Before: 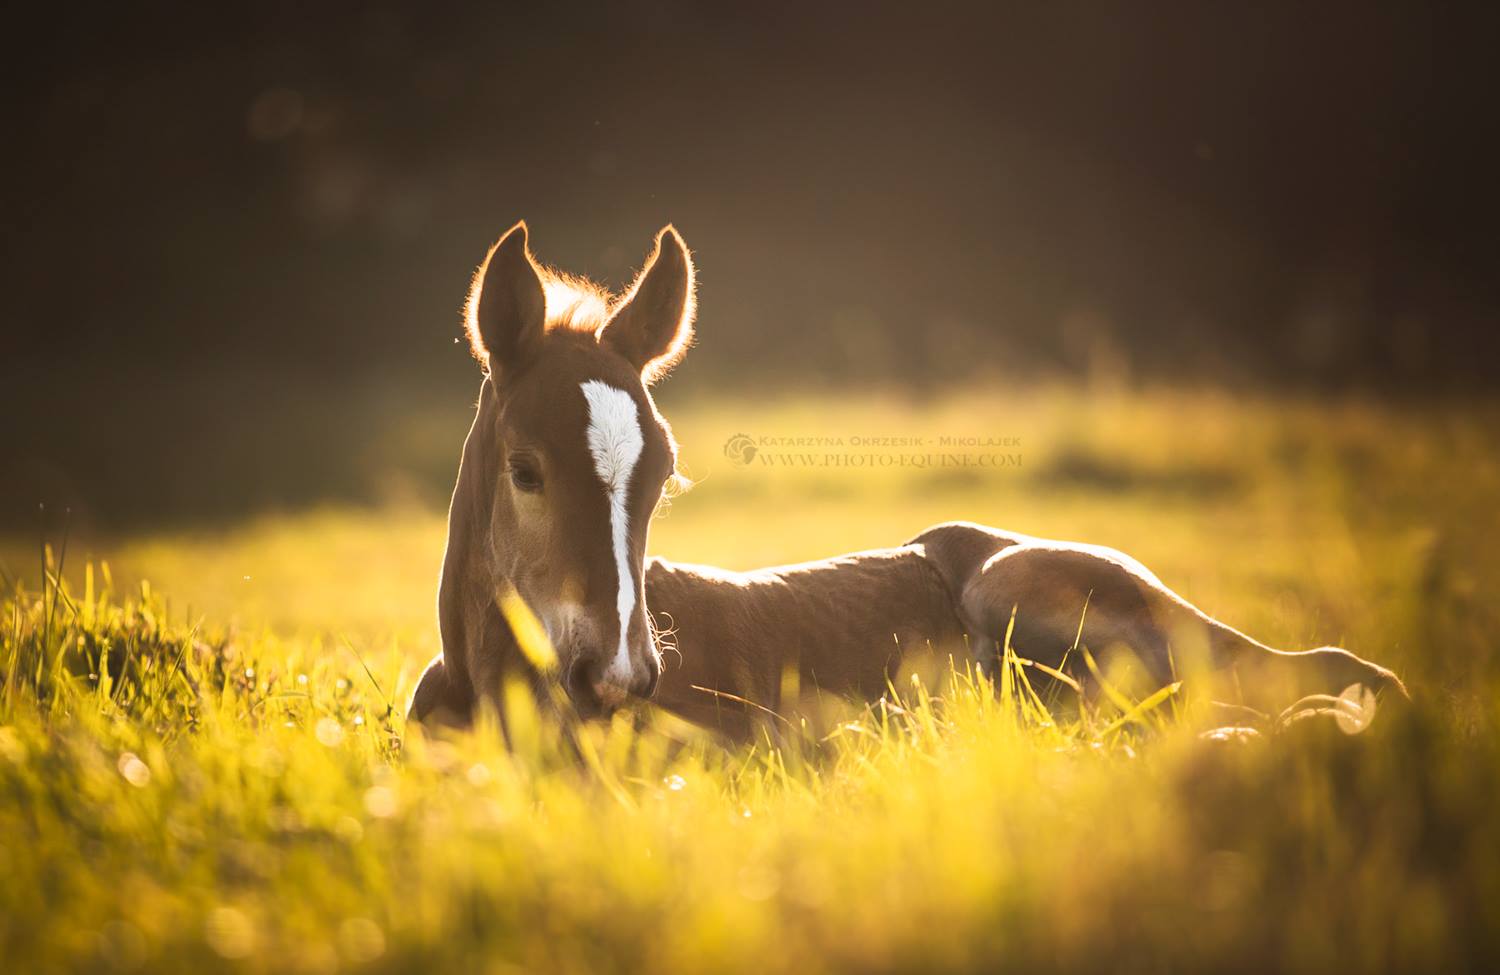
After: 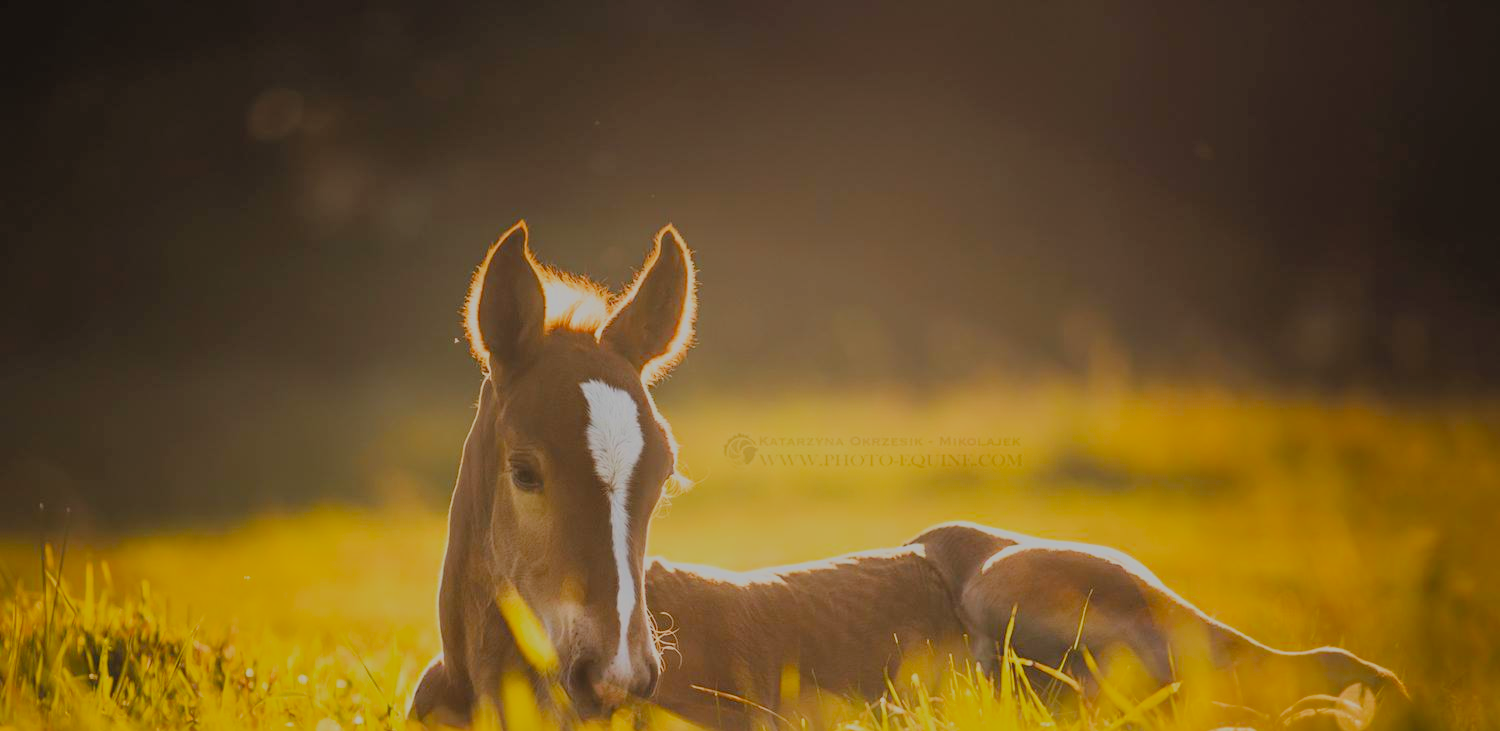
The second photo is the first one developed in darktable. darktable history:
filmic rgb: white relative exposure 8 EV, threshold 3 EV, hardness 2.44, latitude 10.07%, contrast 0.72, highlights saturation mix 10%, shadows ↔ highlights balance 1.38%, color science v4 (2020), enable highlight reconstruction true
crop: bottom 24.988%
